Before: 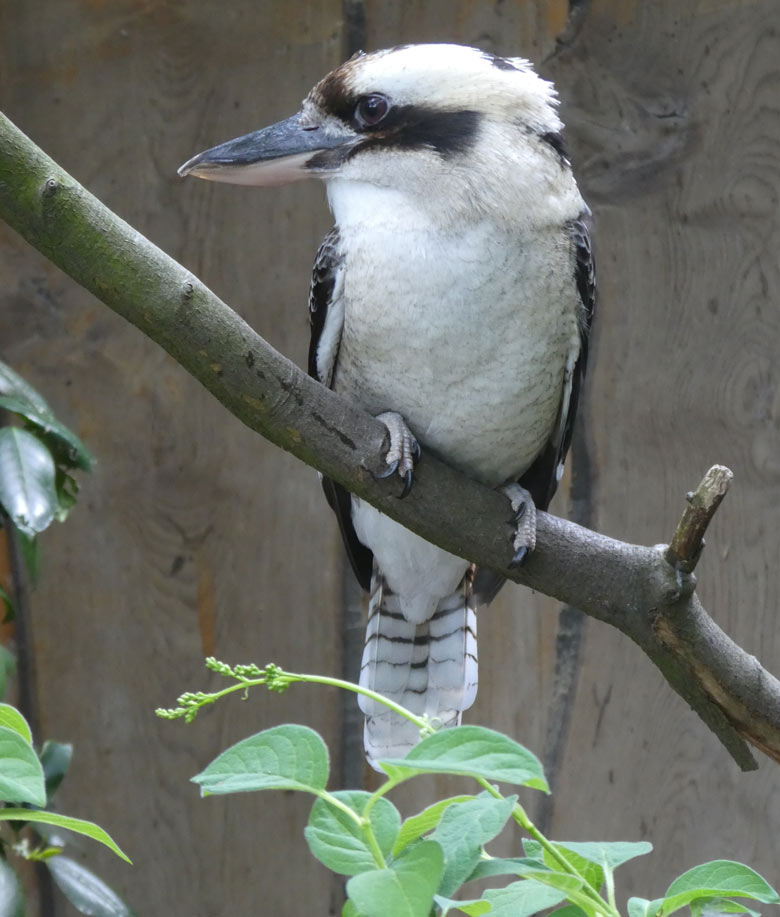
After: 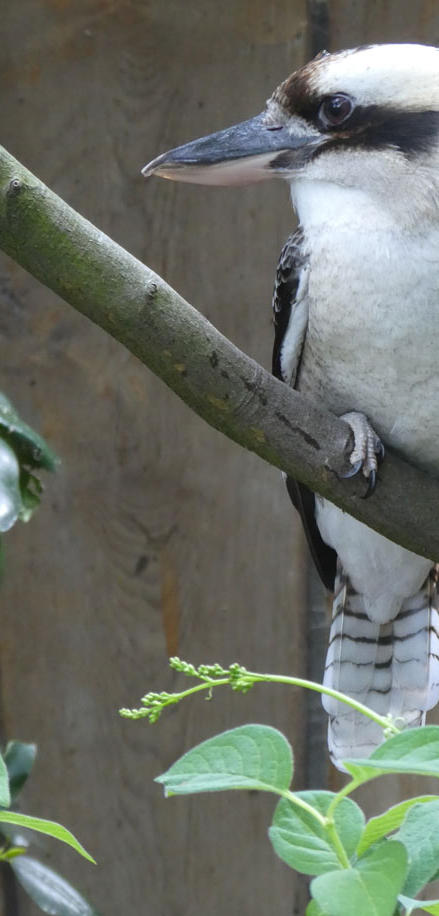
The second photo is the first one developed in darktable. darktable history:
crop: left 4.714%, right 38.987%
